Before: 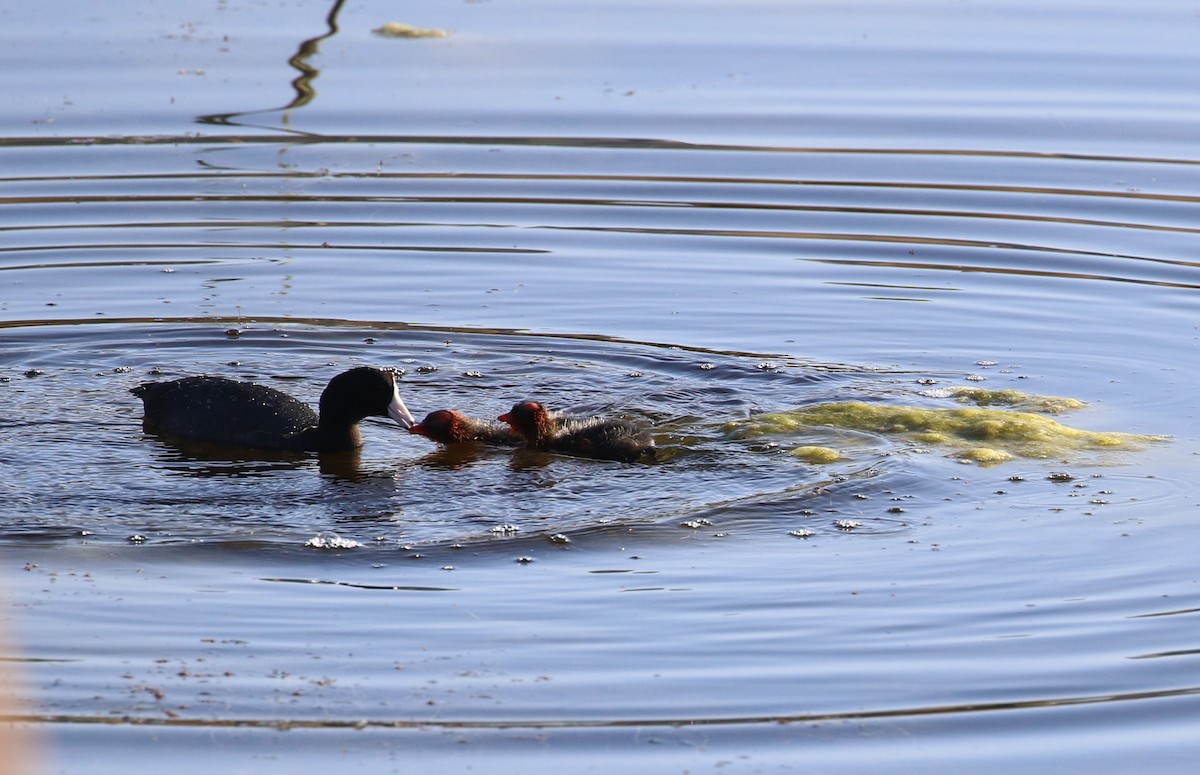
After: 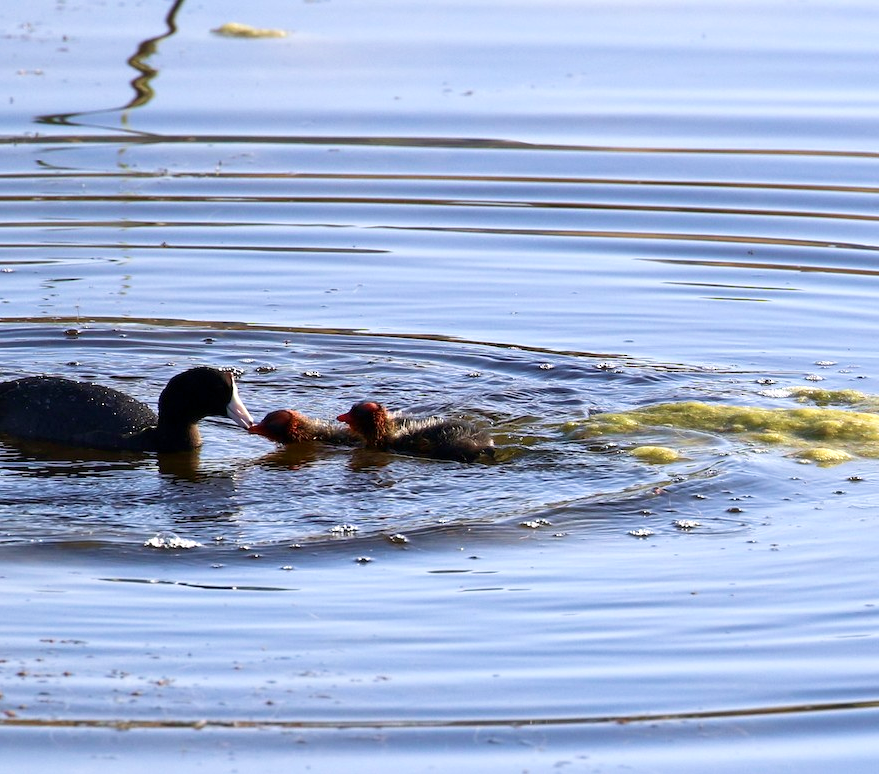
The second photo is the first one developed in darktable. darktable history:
exposure: black level correction 0.003, exposure 0.387 EV, compensate exposure bias true, compensate highlight preservation false
crop: left 13.471%, top 0%, right 13.244%
velvia: on, module defaults
